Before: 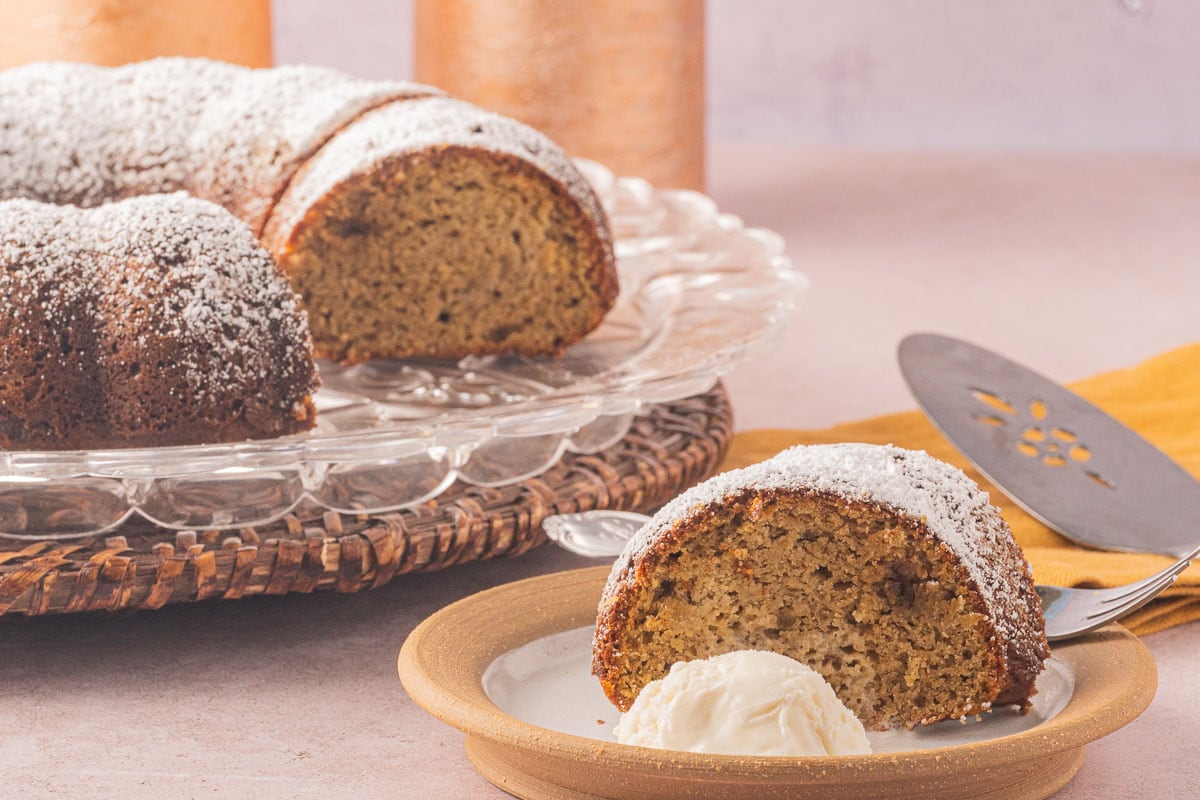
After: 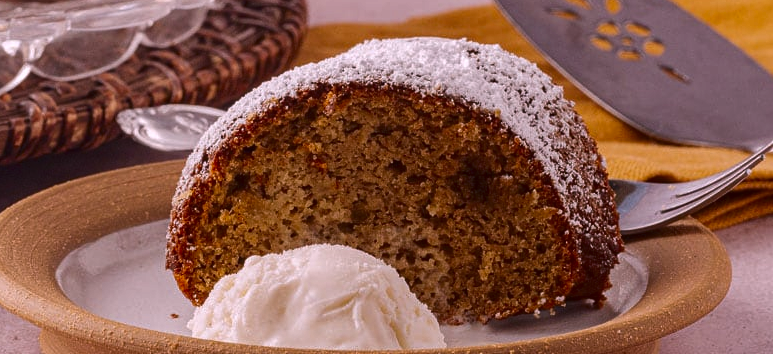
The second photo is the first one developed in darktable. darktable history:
crop and rotate: left 35.56%, top 50.811%, bottom 4.821%
color calibration: output R [1.063, -0.012, -0.003, 0], output B [-0.079, 0.047, 1, 0], x 0.367, y 0.379, temperature 4390.05 K
contrast brightness saturation: brightness -0.501
